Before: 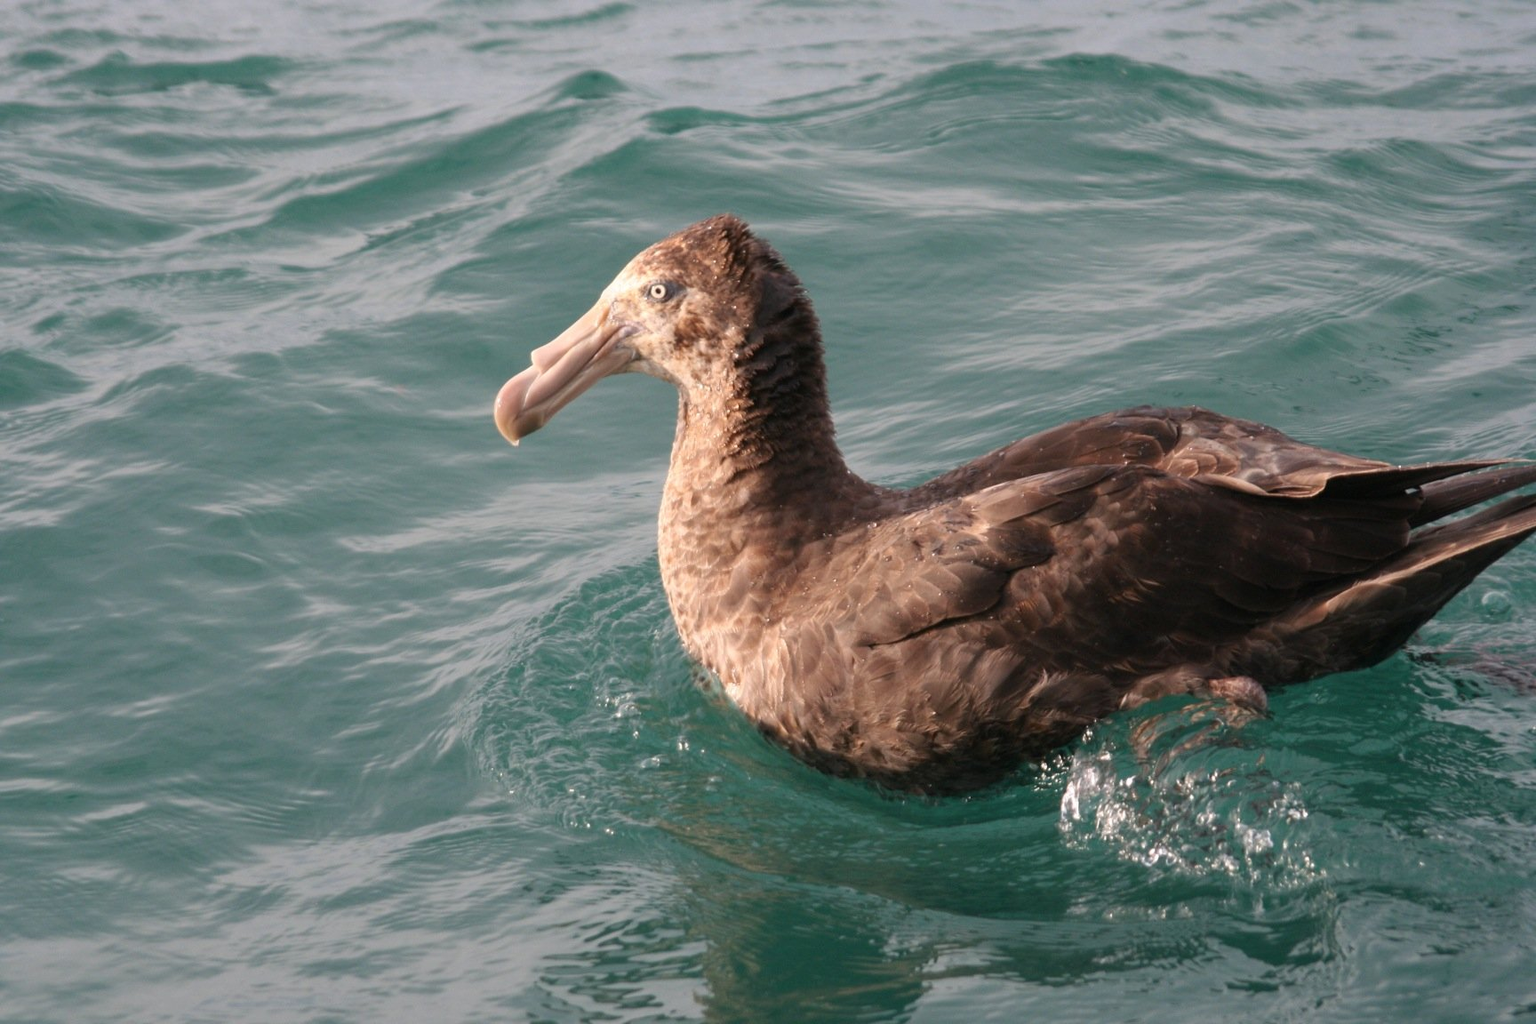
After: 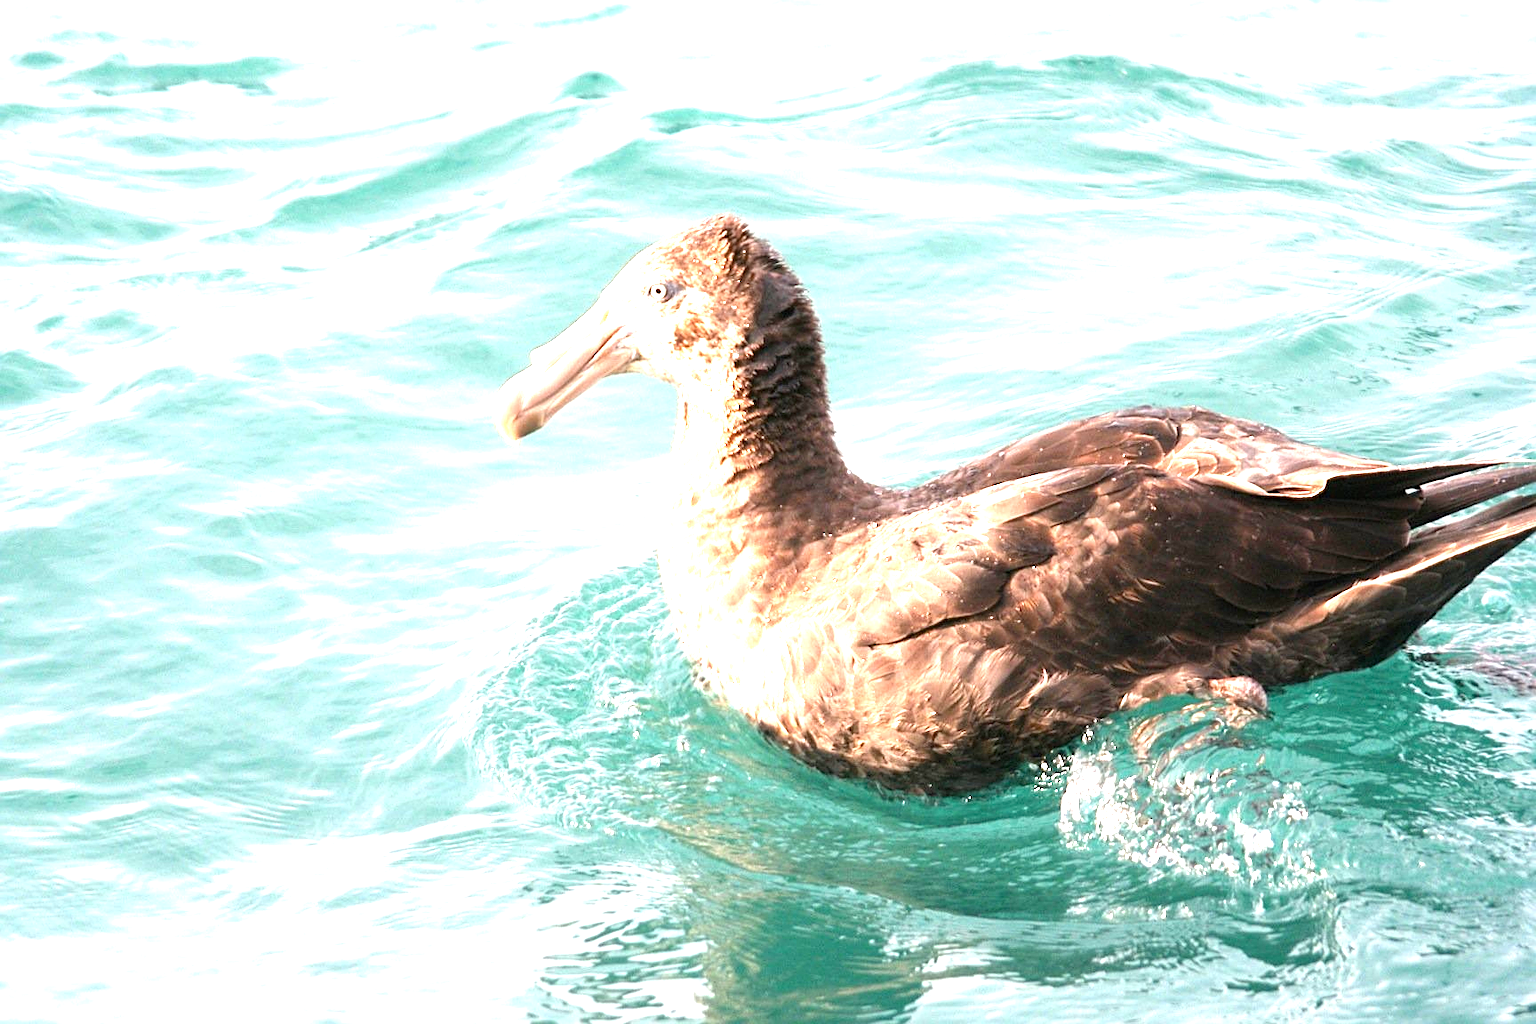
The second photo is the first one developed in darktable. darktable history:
exposure: black level correction 0, exposure 2.327 EV, compensate exposure bias true, compensate highlight preservation false
sharpen: on, module defaults
tone equalizer: on, module defaults
